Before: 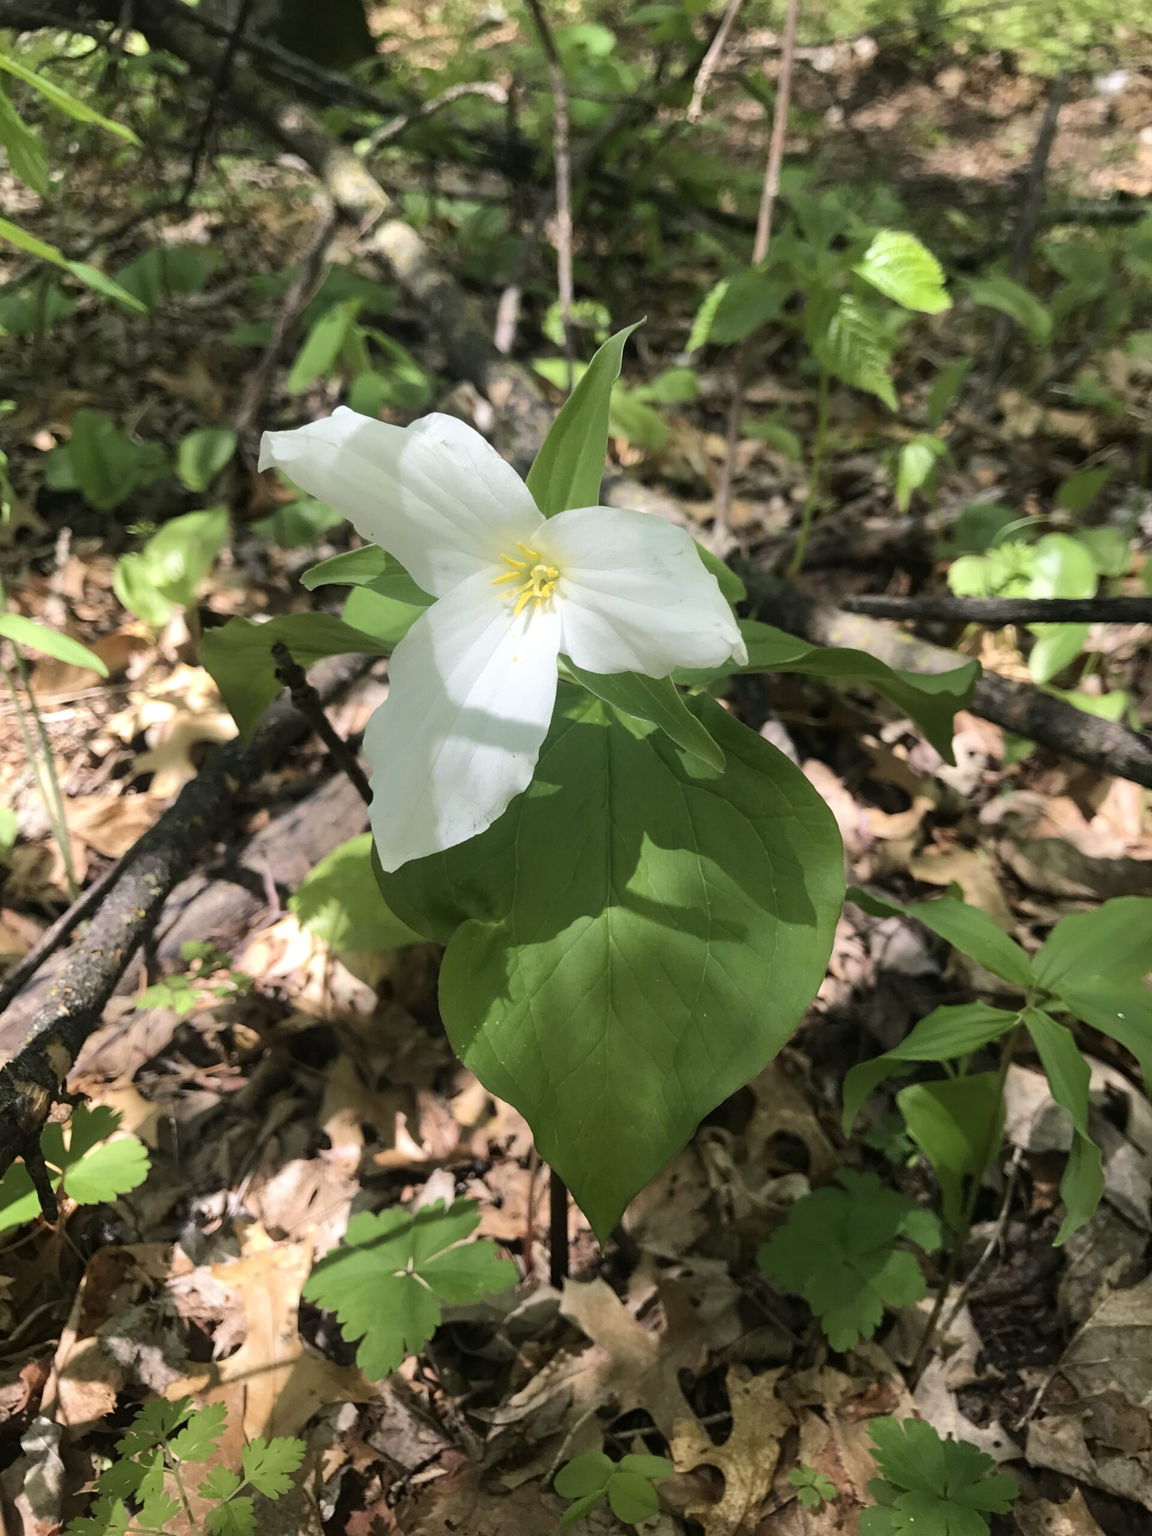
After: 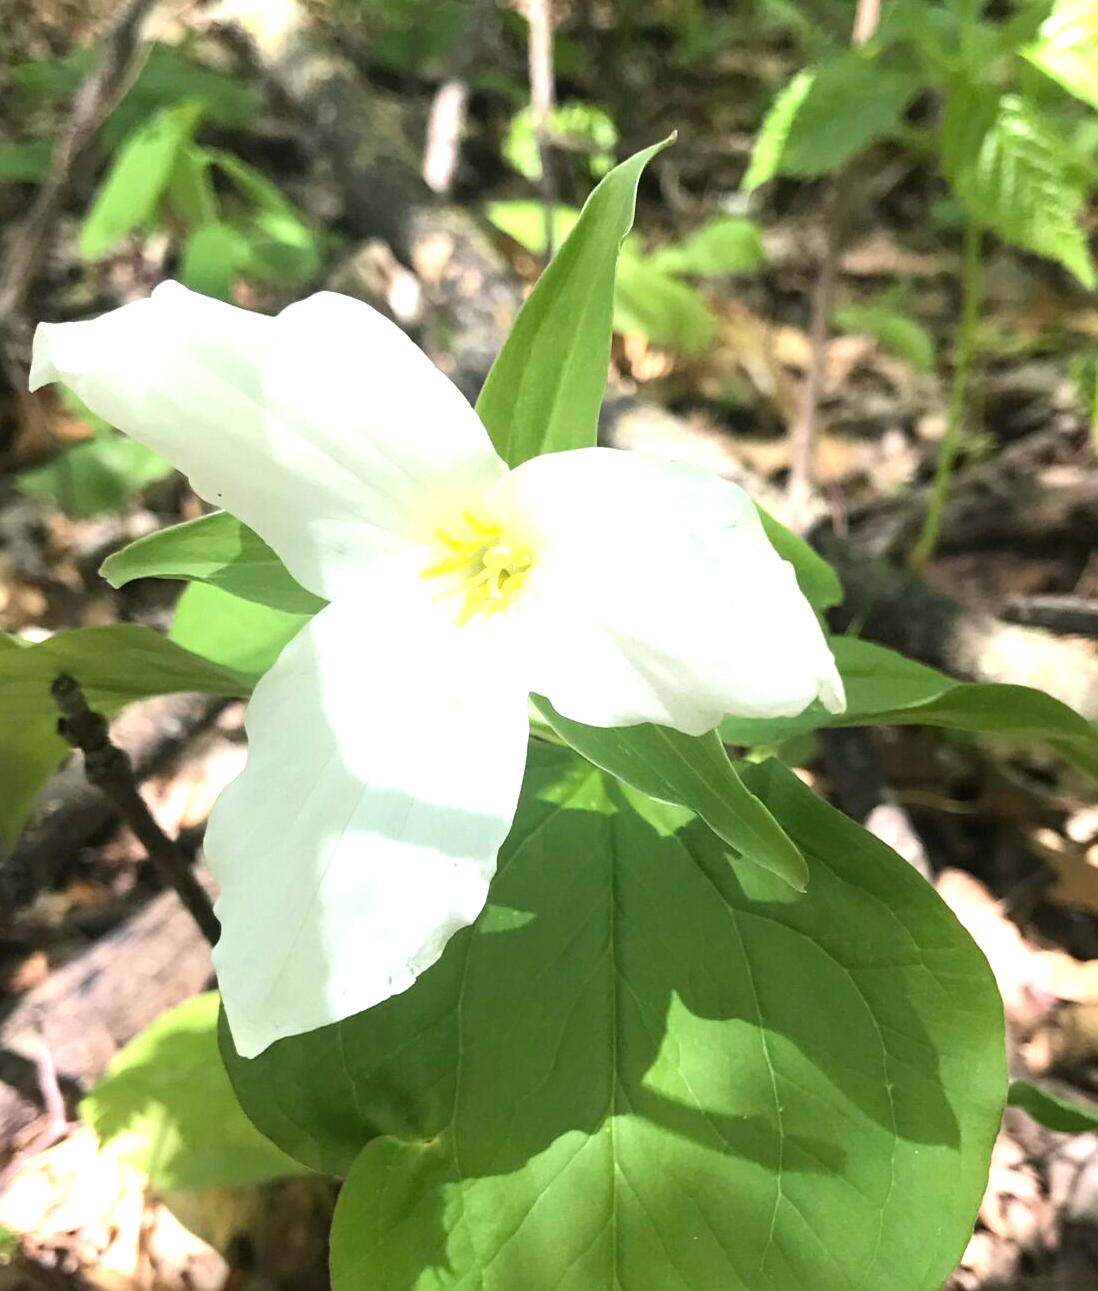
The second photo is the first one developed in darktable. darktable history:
crop: left 20.932%, top 15.471%, right 21.848%, bottom 34.081%
exposure: exposure 1 EV, compensate highlight preservation false
